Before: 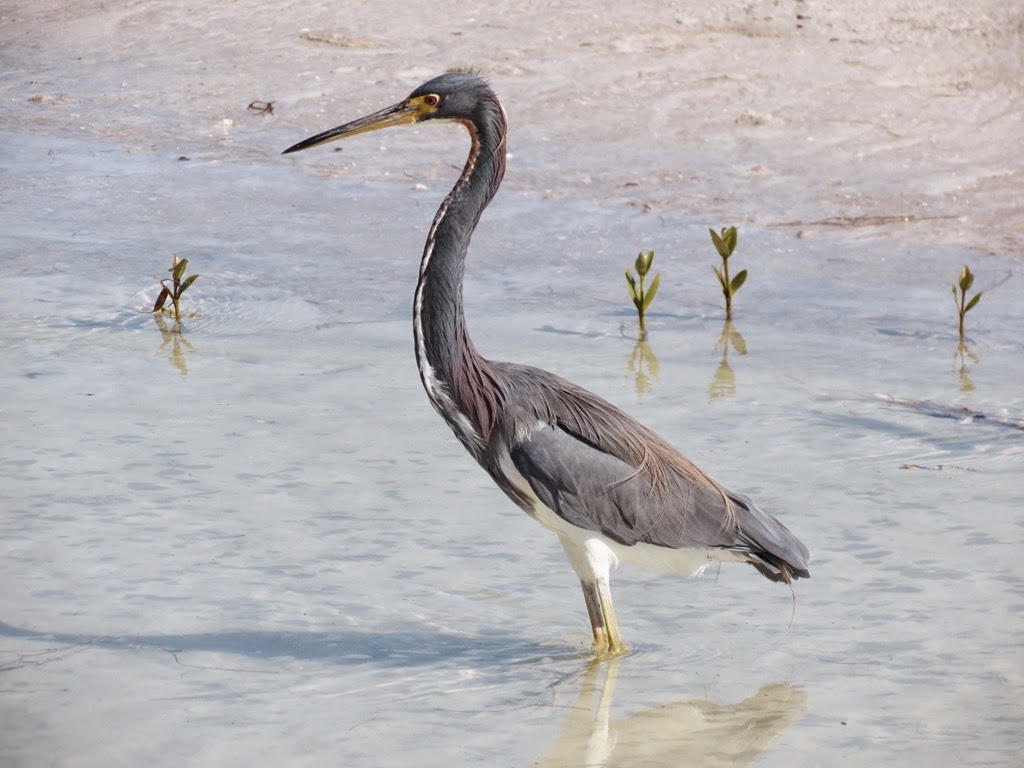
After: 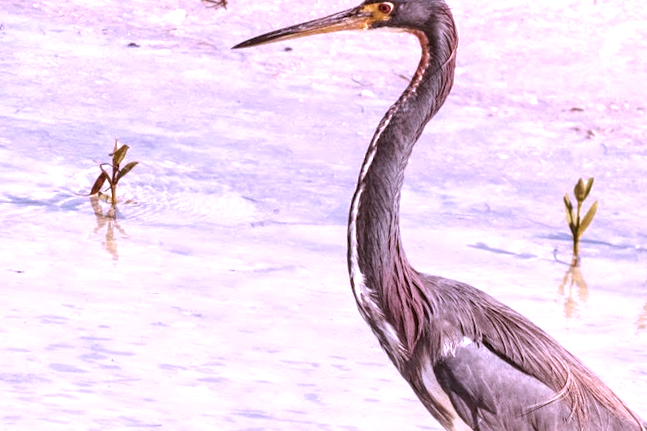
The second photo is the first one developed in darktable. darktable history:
rgb levels: mode RGB, independent channels, levels [[0, 0.5, 1], [0, 0.521, 1], [0, 0.536, 1]]
local contrast: on, module defaults
exposure: black level correction 0, exposure 0.9 EV, compensate highlight preservation false
crop and rotate: angle -4.99°, left 2.122%, top 6.945%, right 27.566%, bottom 30.519%
color correction: highlights a* 15.46, highlights b* -20.56
